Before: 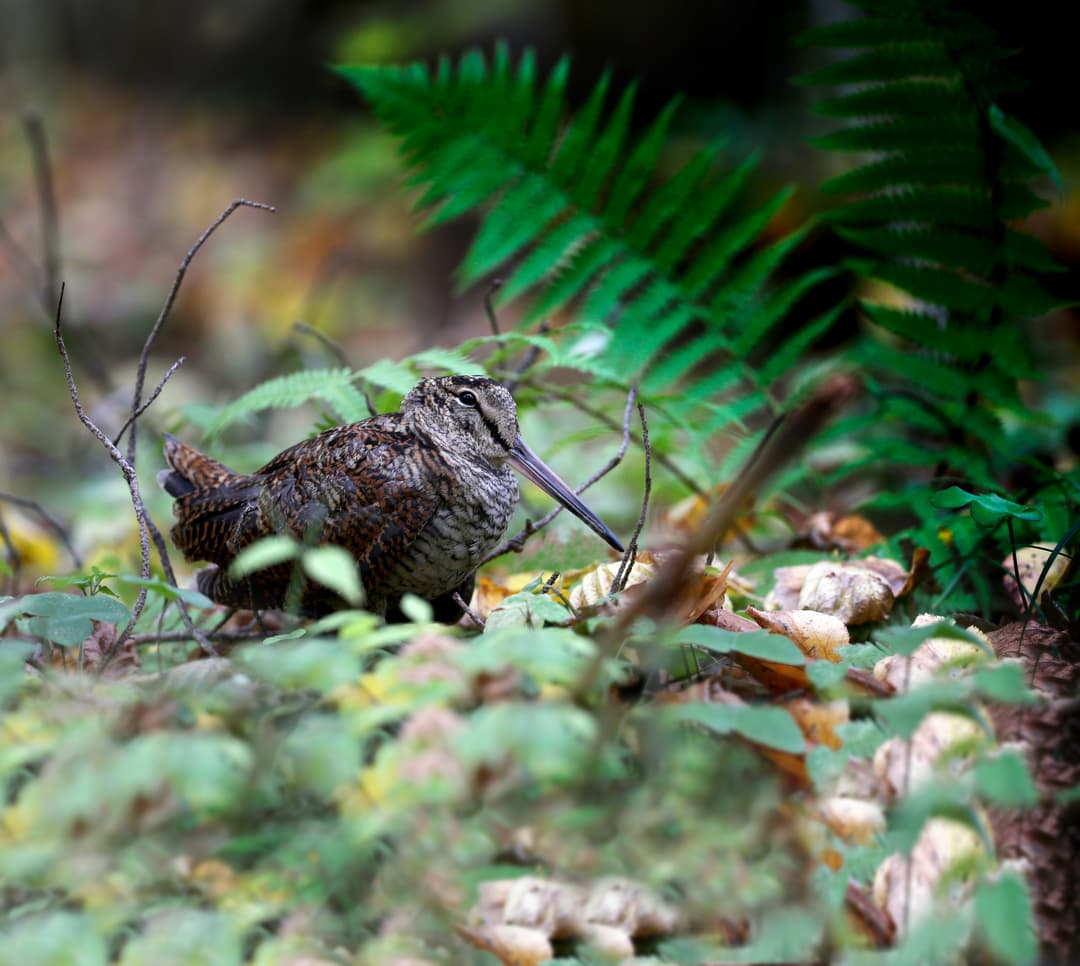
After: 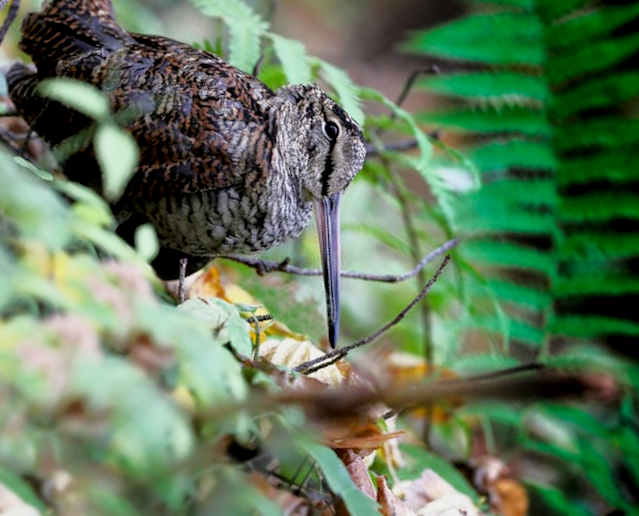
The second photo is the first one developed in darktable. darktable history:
tone curve: curves: ch0 [(0, 0) (0.48, 0.431) (0.7, 0.609) (0.864, 0.854) (1, 1)], color space Lab, independent channels, preserve colors none
filmic rgb: black relative exposure -7.65 EV, white relative exposure 4.56 EV, threshold 5.98 EV, hardness 3.61, contrast 1.06, enable highlight reconstruction true
exposure: black level correction 0, exposure 0.697 EV, compensate exposure bias true, compensate highlight preservation false
crop and rotate: angle -45.1°, top 16.694%, right 0.918%, bottom 11.667%
contrast equalizer: y [[0.5 ×6], [0.5 ×6], [0.5, 0.5, 0.501, 0.545, 0.707, 0.863], [0 ×6], [0 ×6]], mix -0.293
local contrast: highlights 100%, shadows 101%, detail 119%, midtone range 0.2
